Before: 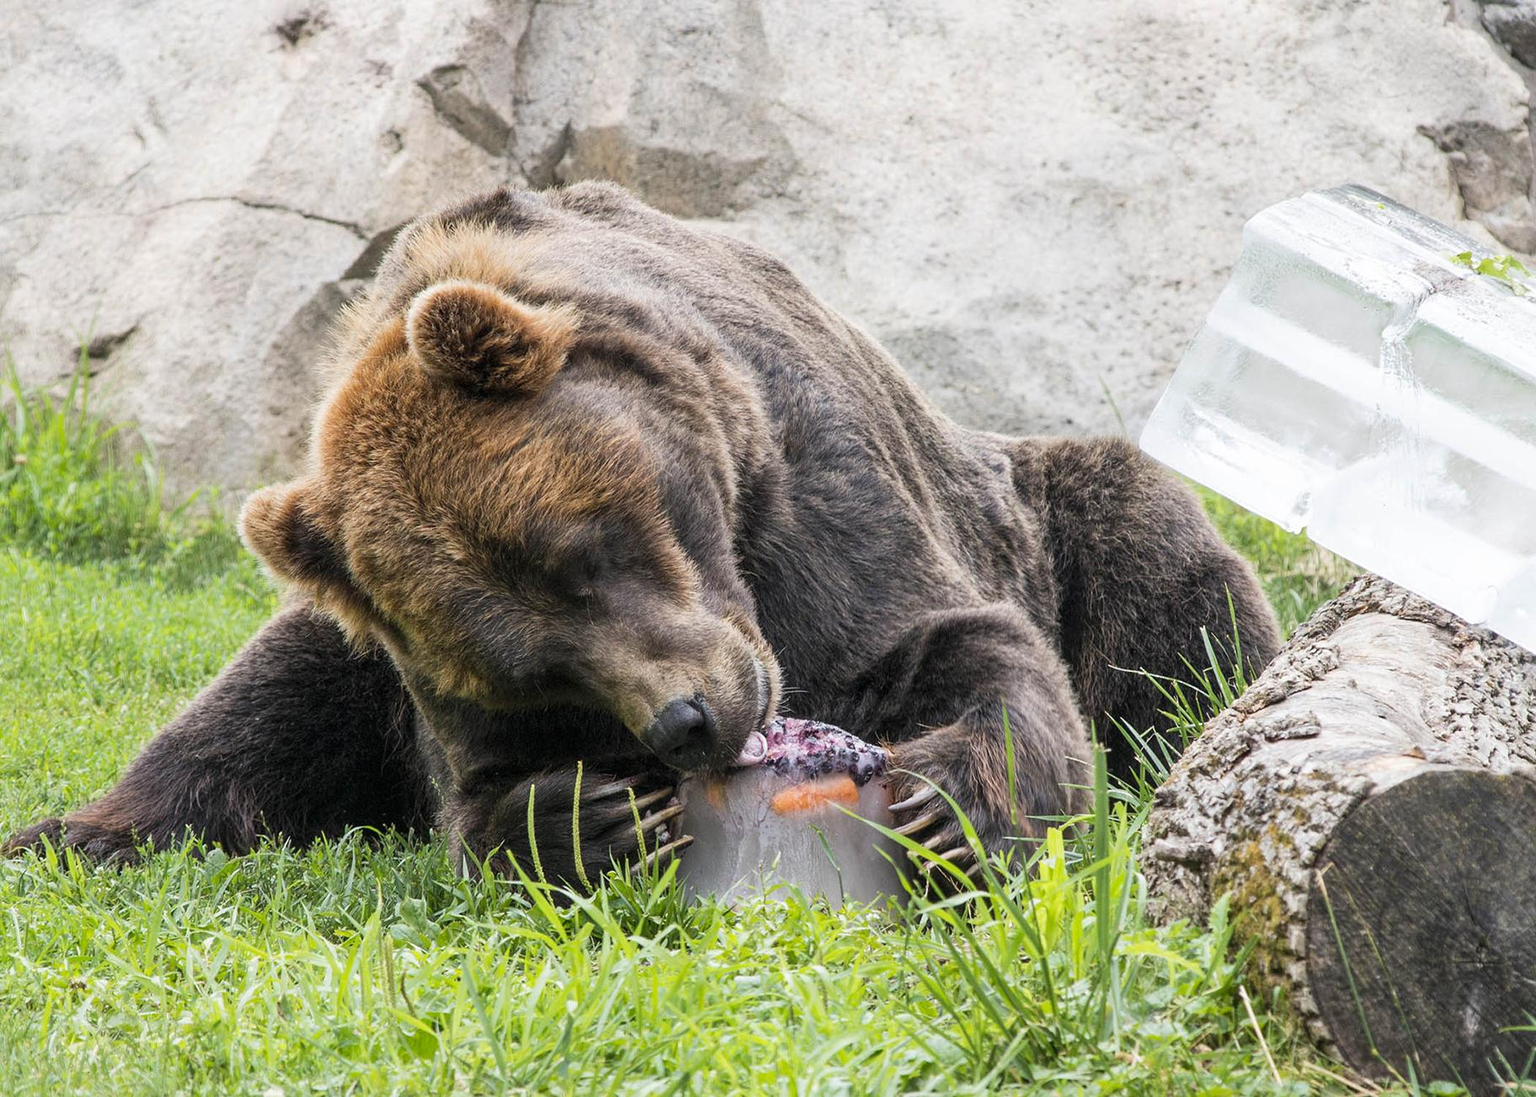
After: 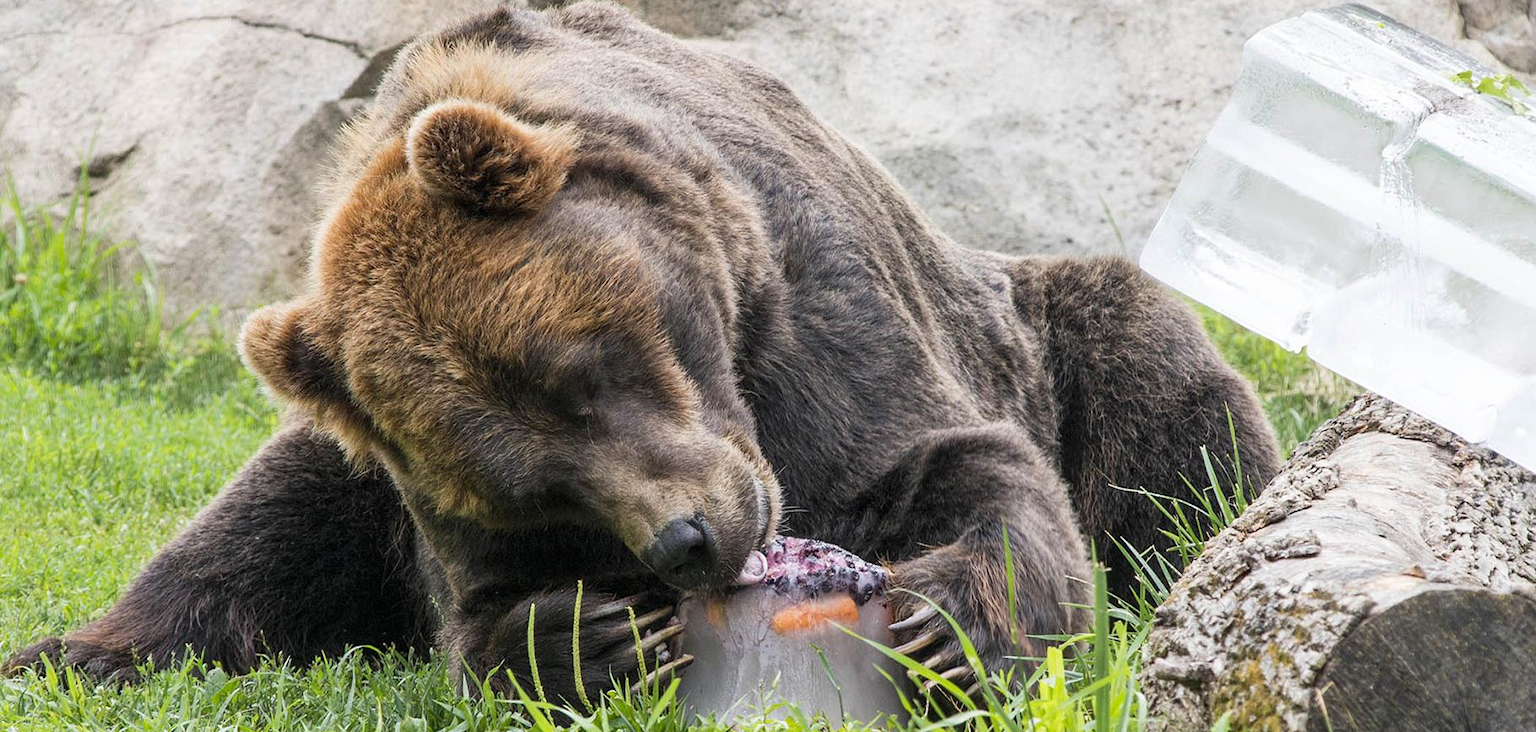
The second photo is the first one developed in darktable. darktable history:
crop: top 16.541%, bottom 16.689%
